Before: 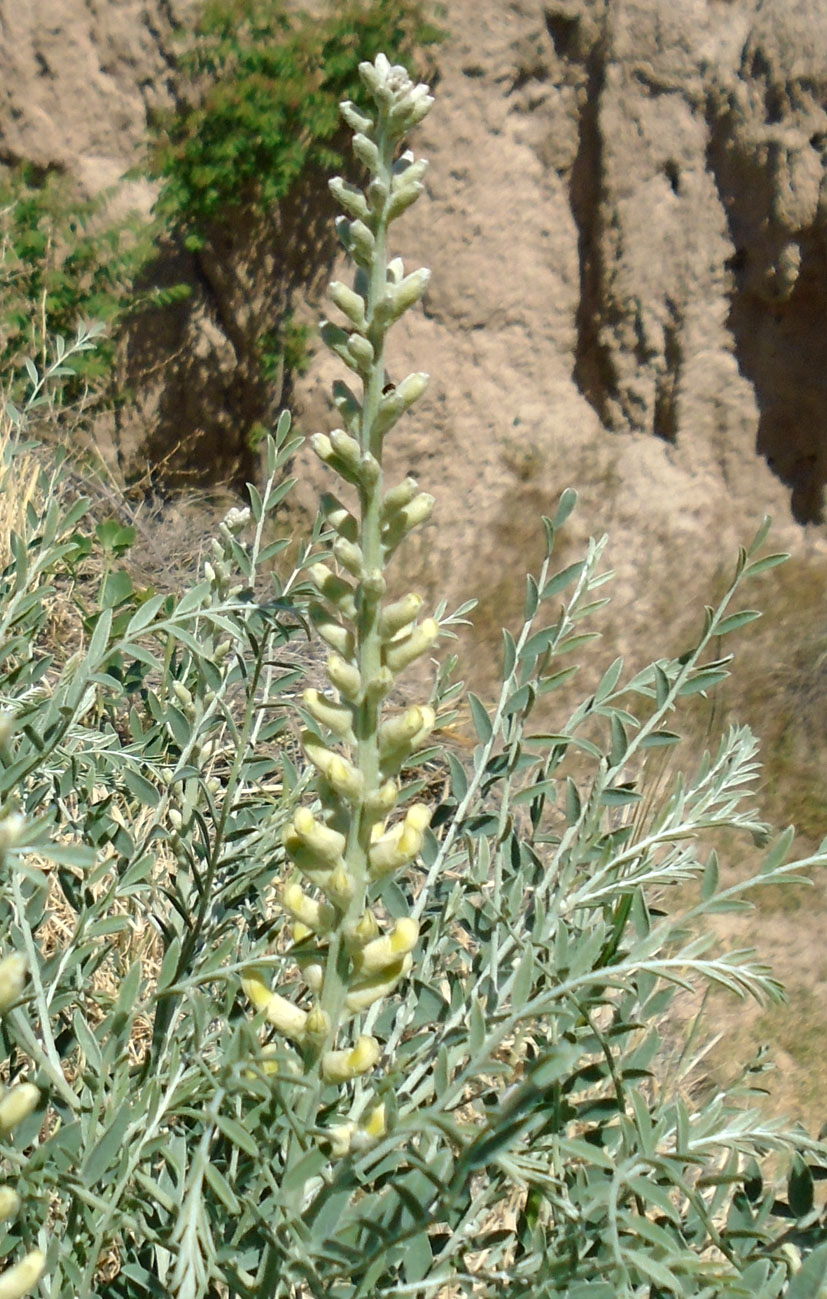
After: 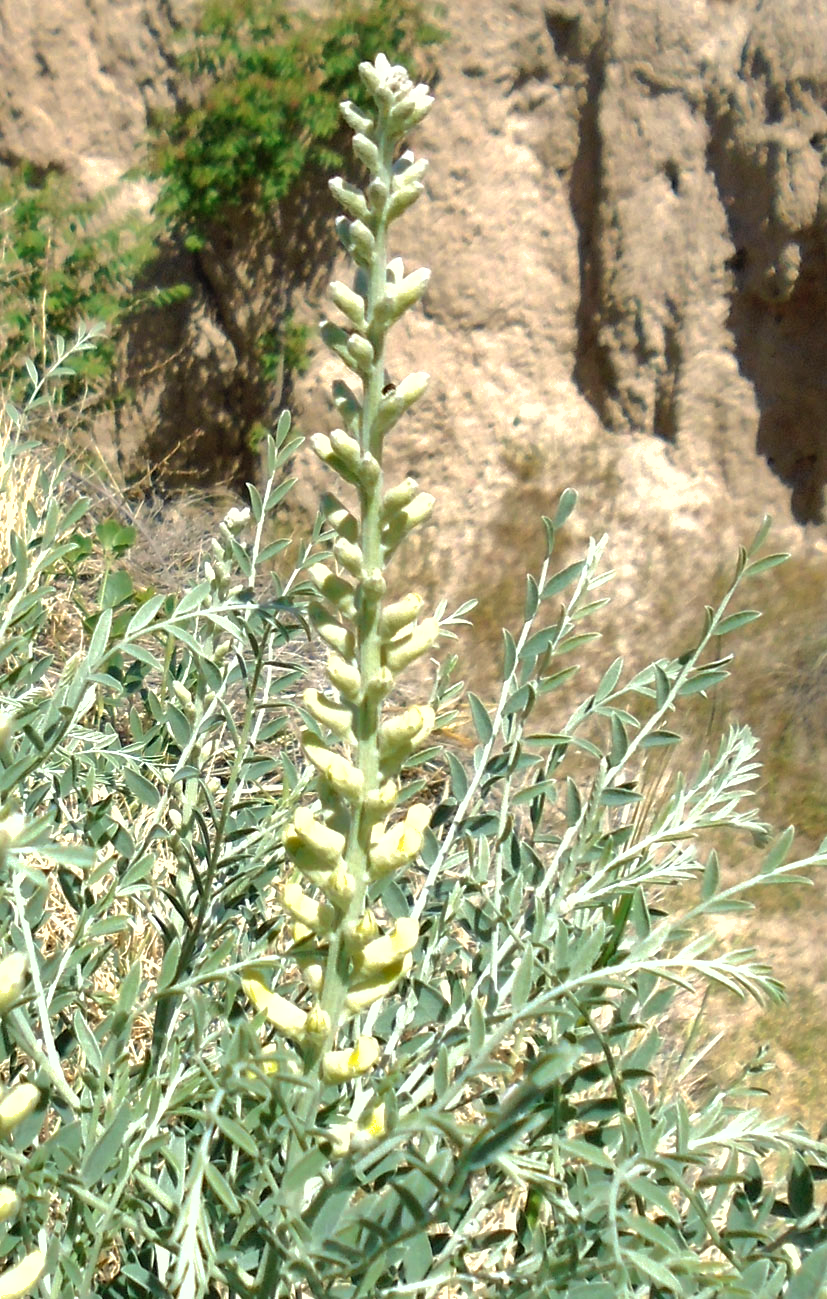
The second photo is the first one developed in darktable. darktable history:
shadows and highlights: on, module defaults
tone equalizer: -8 EV -0.748 EV, -7 EV -0.733 EV, -6 EV -0.566 EV, -5 EV -0.386 EV, -3 EV 0.394 EV, -2 EV 0.6 EV, -1 EV 0.694 EV, +0 EV 0.766 EV
